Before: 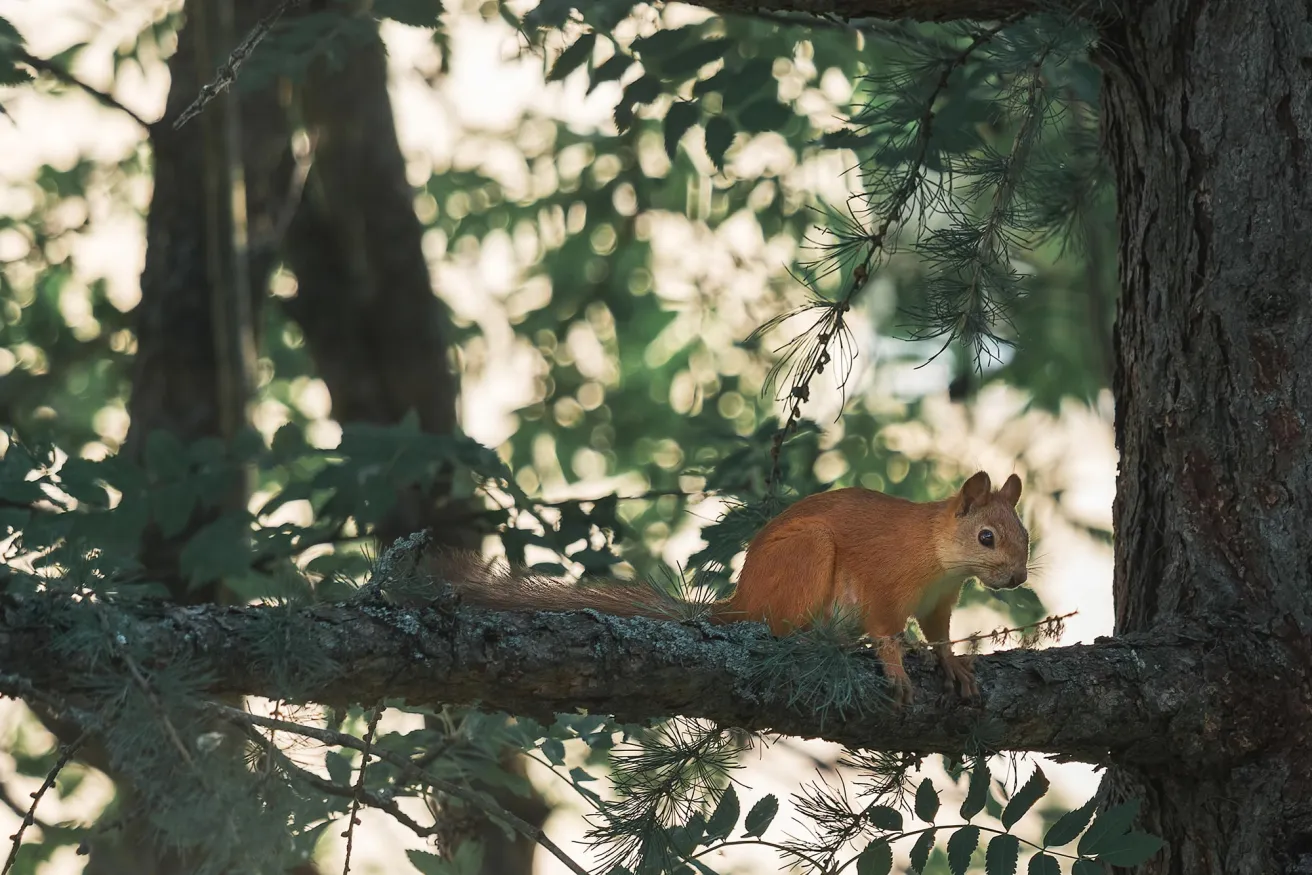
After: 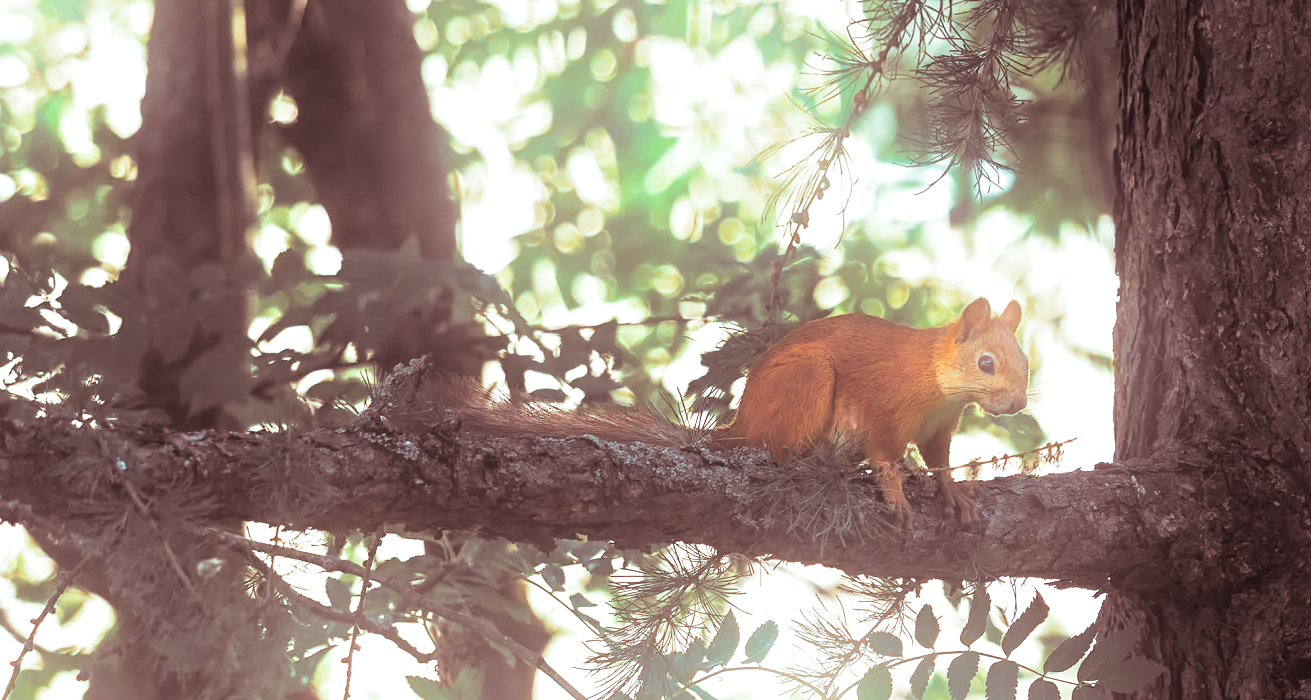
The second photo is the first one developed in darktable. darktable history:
exposure: exposure 0.921 EV, compensate highlight preservation false
bloom: size 16%, threshold 98%, strength 20%
color balance rgb: perceptual saturation grading › global saturation 20%, perceptual saturation grading › highlights 2.68%, perceptual saturation grading › shadows 50%
split-toning: shadows › saturation 0.3, highlights › hue 180°, highlights › saturation 0.3, compress 0%
crop and rotate: top 19.998%
